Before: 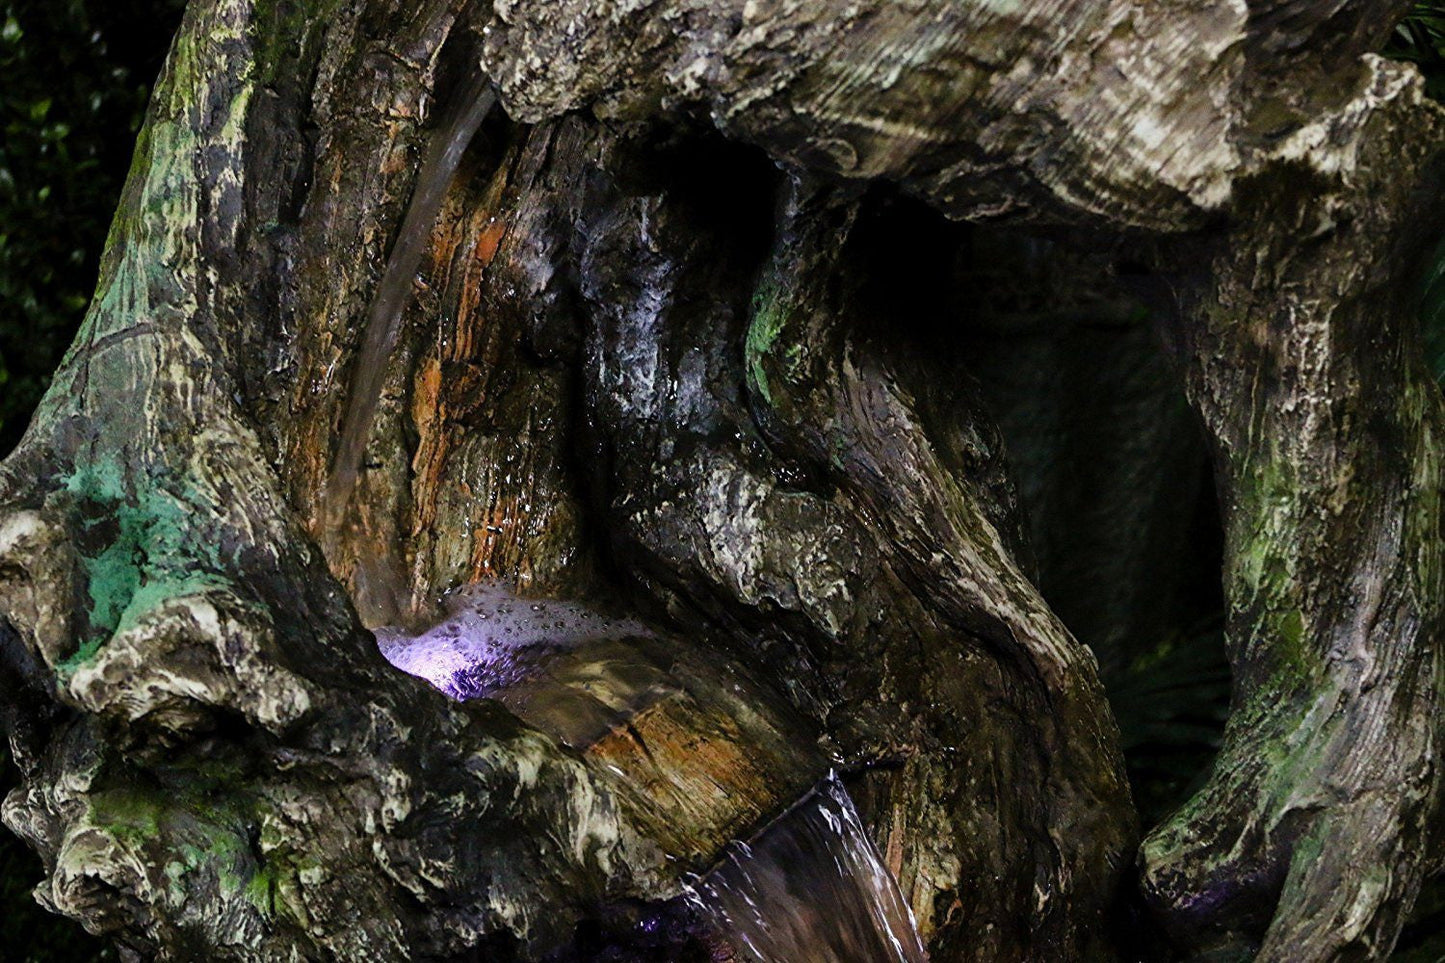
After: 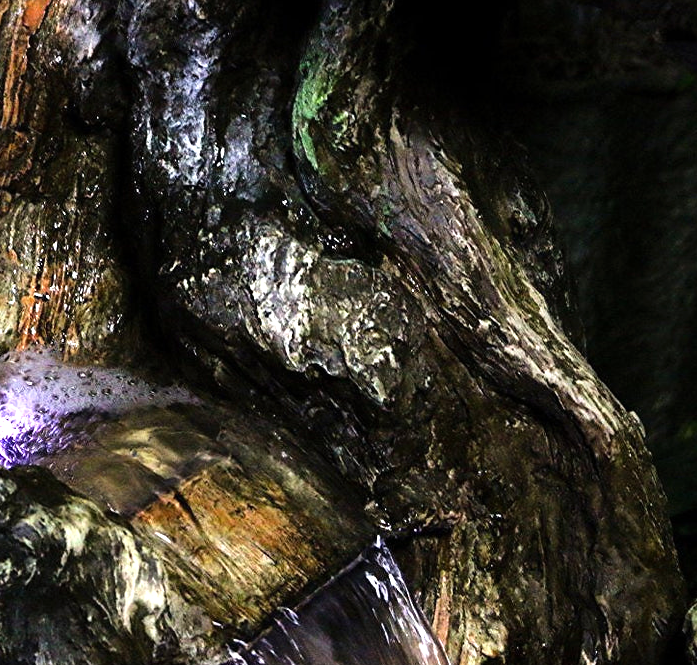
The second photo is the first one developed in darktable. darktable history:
tone equalizer: -8 EV -0.739 EV, -7 EV -0.673 EV, -6 EV -0.584 EV, -5 EV -0.366 EV, -3 EV 0.369 EV, -2 EV 0.6 EV, -1 EV 0.683 EV, +0 EV 0.756 EV, mask exposure compensation -0.51 EV
crop: left 31.413%, top 24.299%, right 20.327%, bottom 6.612%
exposure: exposure 0.557 EV, compensate highlight preservation false
